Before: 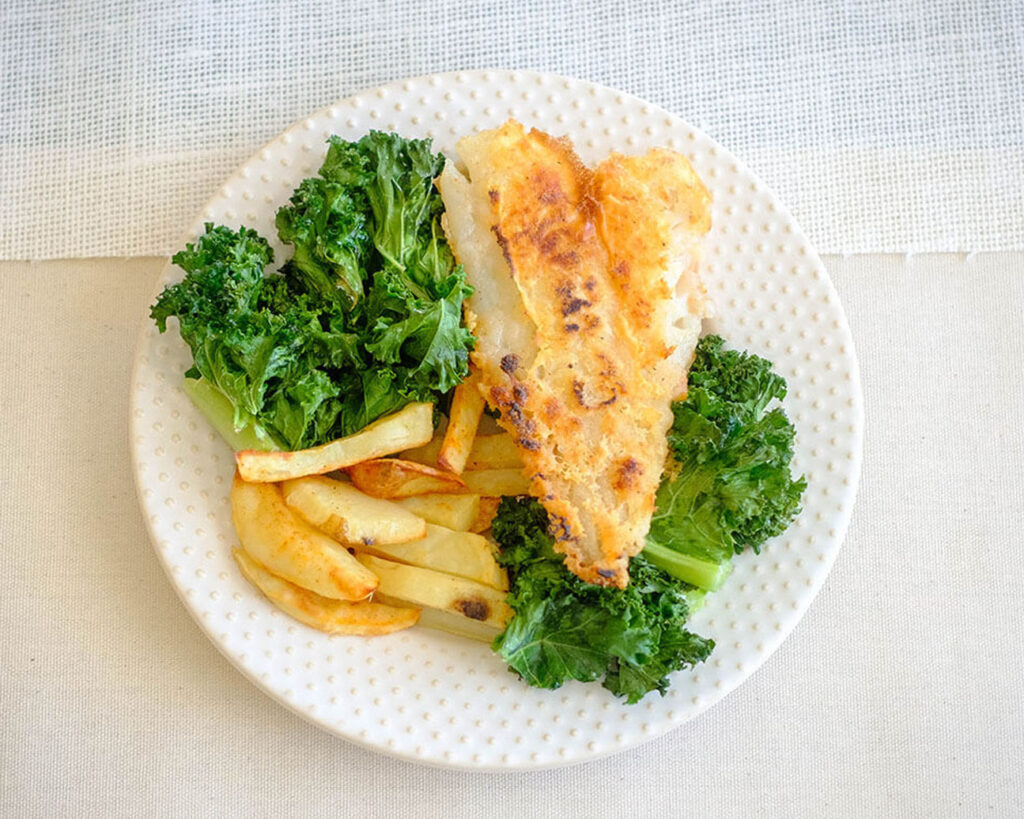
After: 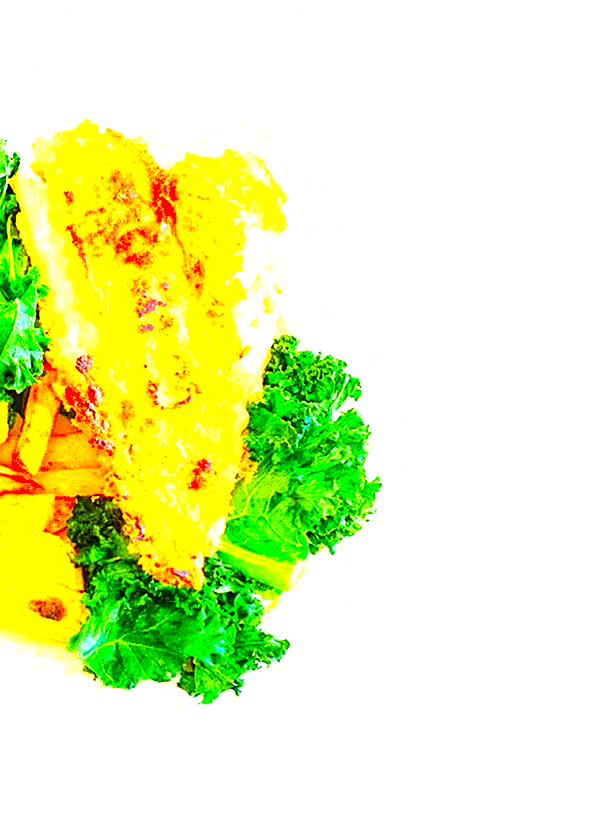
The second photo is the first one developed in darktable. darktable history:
exposure: black level correction 0, exposure 1.666 EV, compensate highlight preservation false
tone equalizer: -8 EV -0.413 EV, -7 EV -0.419 EV, -6 EV -0.366 EV, -5 EV -0.238 EV, -3 EV 0.241 EV, -2 EV 0.346 EV, -1 EV 0.408 EV, +0 EV 0.404 EV, edges refinement/feathering 500, mask exposure compensation -1.57 EV, preserve details guided filter
crop: left 41.543%
color correction: highlights b* 0.022, saturation 2.16
sharpen: on, module defaults
